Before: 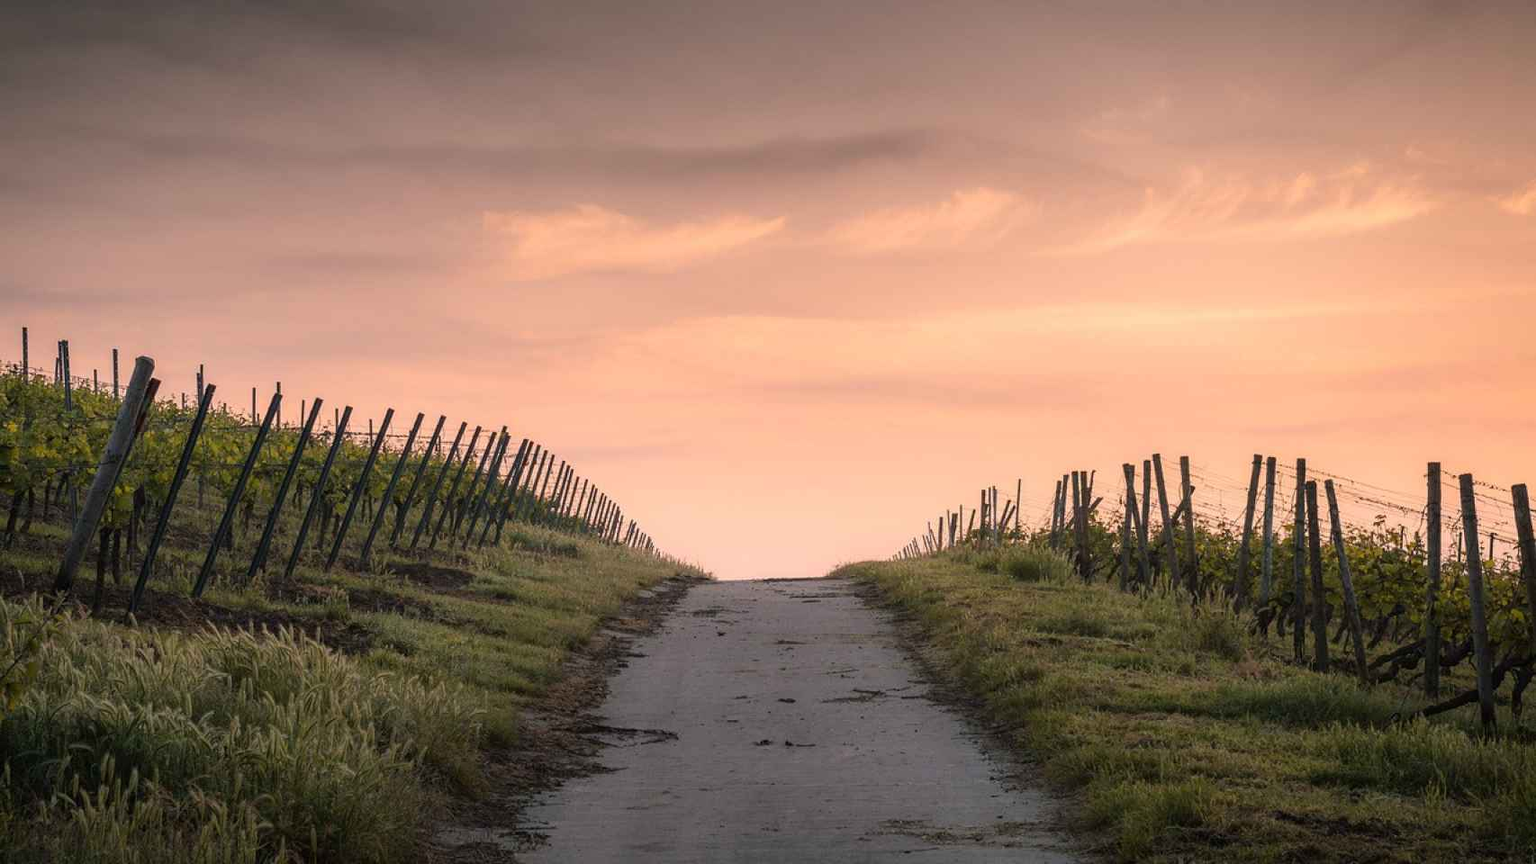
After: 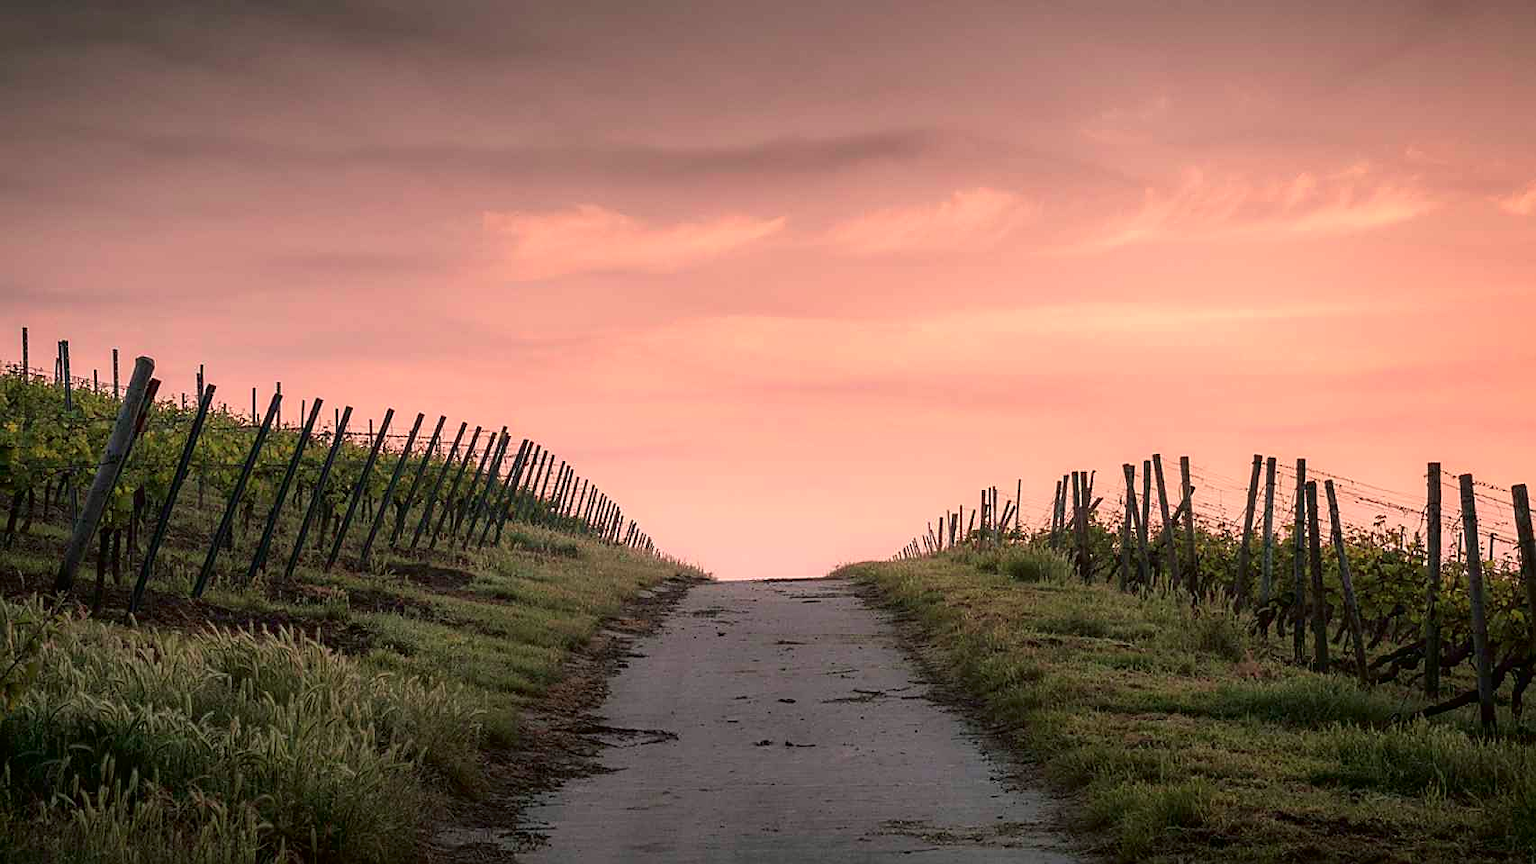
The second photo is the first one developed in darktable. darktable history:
tone curve: curves: ch0 [(0, 0) (0.059, 0.027) (0.162, 0.125) (0.304, 0.279) (0.547, 0.532) (0.828, 0.815) (1, 0.983)]; ch1 [(0, 0) (0.23, 0.166) (0.34, 0.298) (0.371, 0.334) (0.435, 0.408) (0.477, 0.469) (0.499, 0.498) (0.529, 0.544) (0.559, 0.587) (0.743, 0.798) (1, 1)]; ch2 [(0, 0) (0.431, 0.414) (0.498, 0.503) (0.524, 0.531) (0.568, 0.567) (0.6, 0.597) (0.643, 0.631) (0.74, 0.721) (1, 1)], color space Lab, independent channels, preserve colors none
sharpen: on, module defaults
